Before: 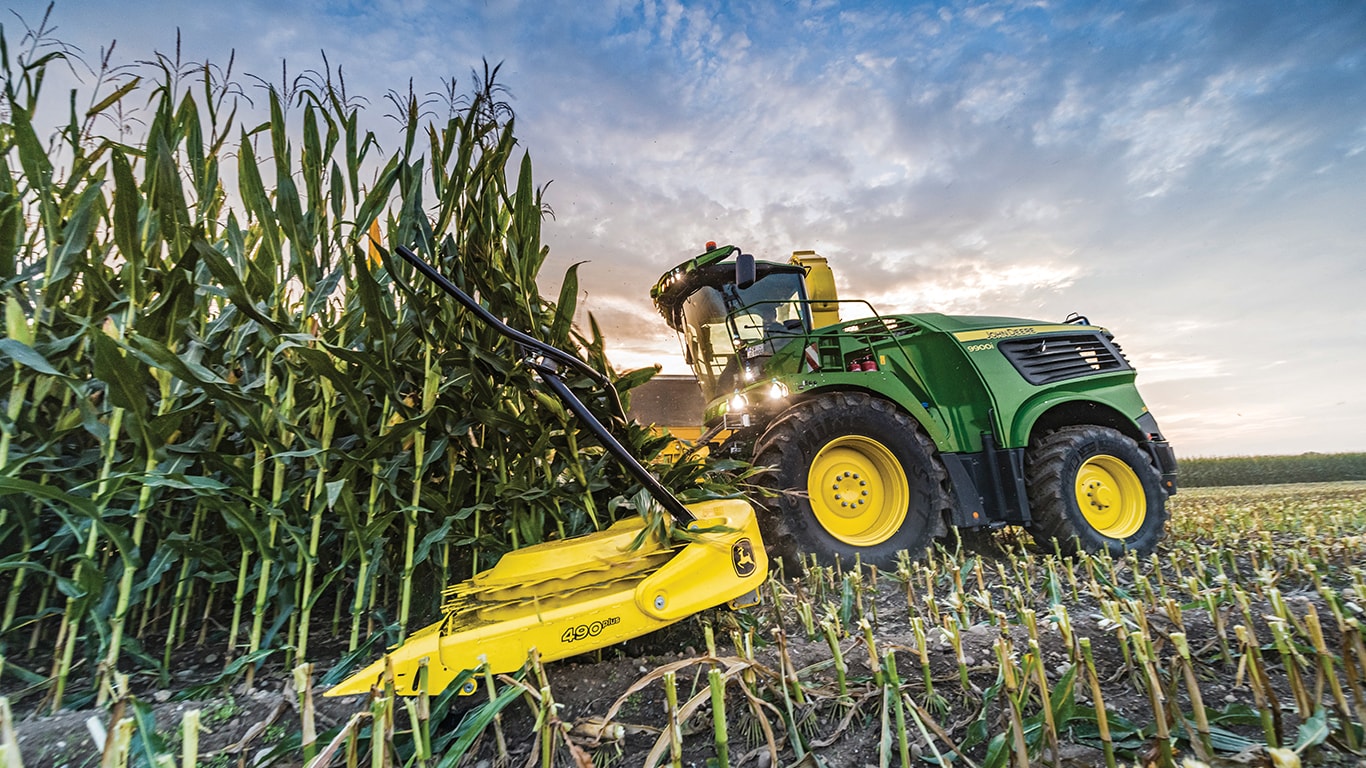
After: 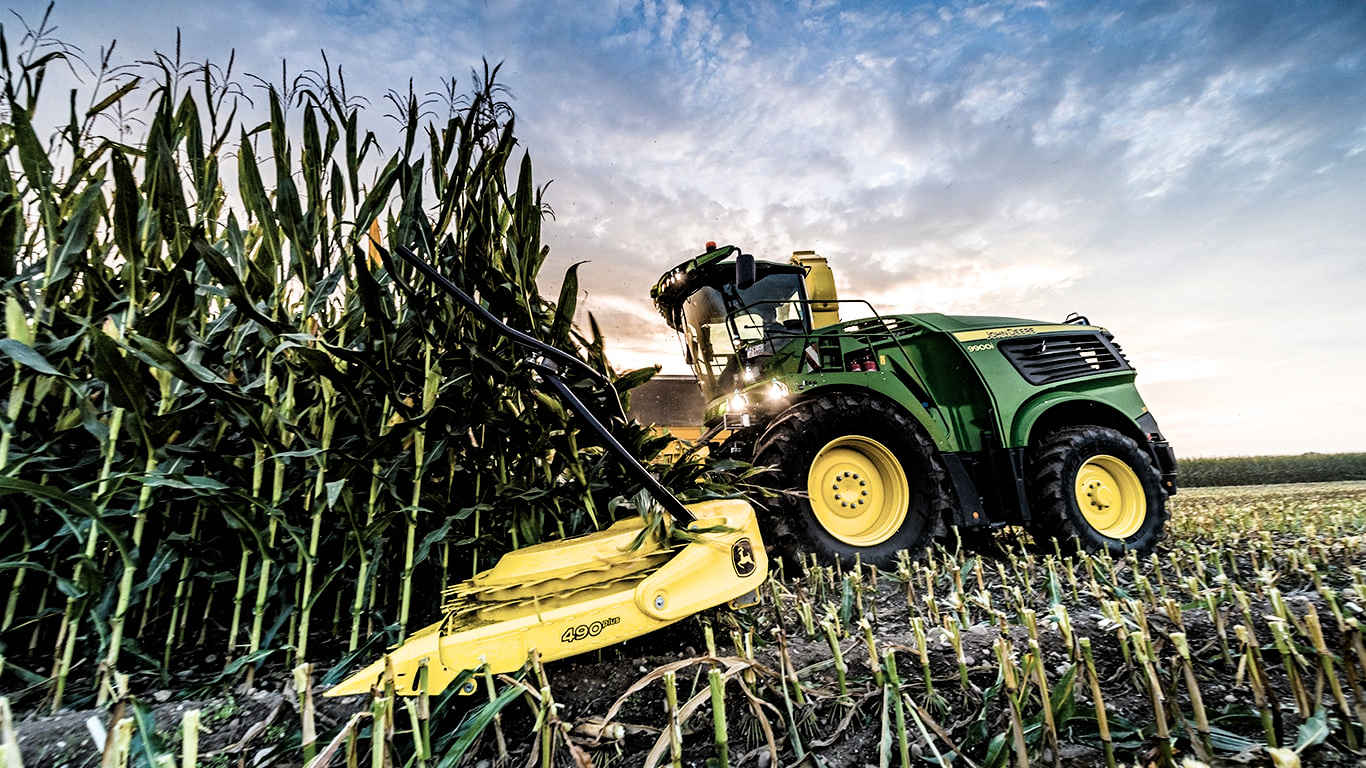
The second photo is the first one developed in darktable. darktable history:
exposure: exposure -0.21 EV
filmic rgb: black relative exposure -3.63 EV, white relative exposure 2.16 EV, hardness 3.62
